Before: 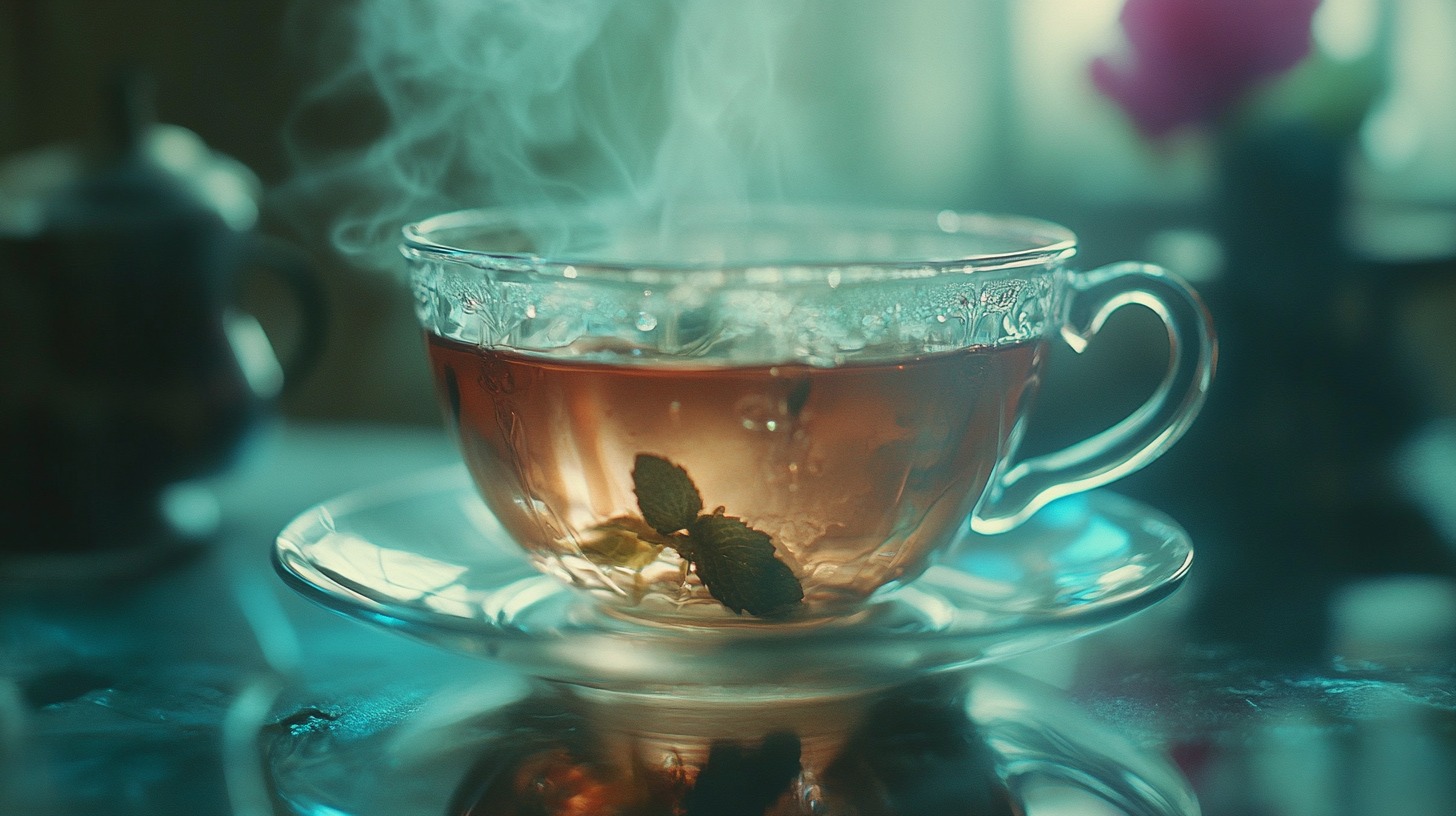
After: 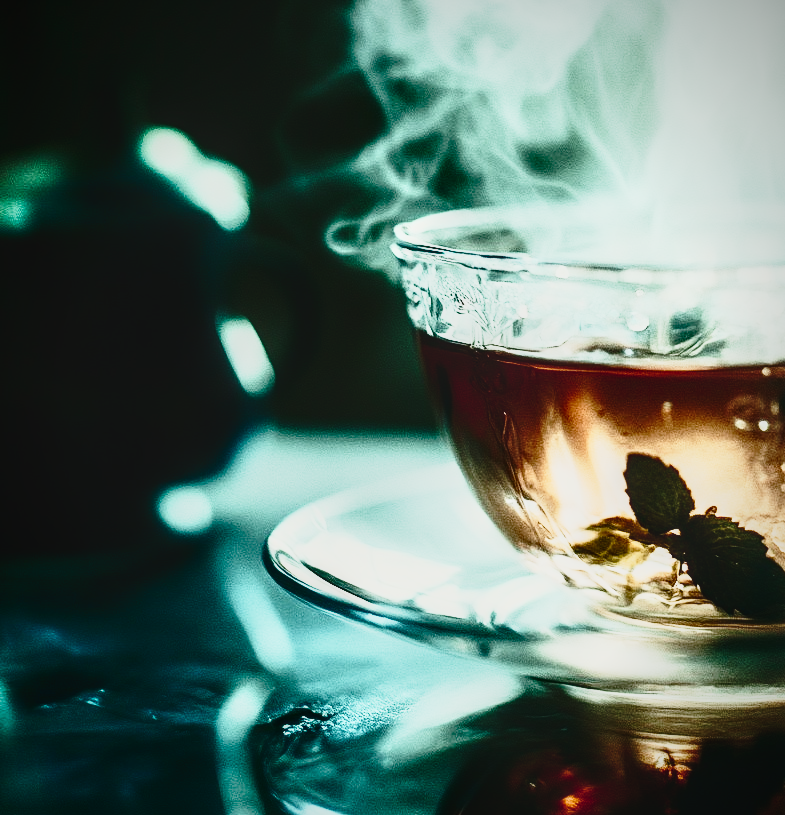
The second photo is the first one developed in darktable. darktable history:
tone curve: curves: ch0 [(0, 0.021) (0.049, 0.044) (0.157, 0.131) (0.359, 0.419) (0.469, 0.544) (0.634, 0.722) (0.839, 0.909) (0.998, 0.978)]; ch1 [(0, 0) (0.437, 0.408) (0.472, 0.47) (0.502, 0.503) (0.527, 0.53) (0.564, 0.573) (0.614, 0.654) (0.669, 0.748) (0.859, 0.899) (1, 1)]; ch2 [(0, 0) (0.33, 0.301) (0.421, 0.443) (0.487, 0.504) (0.502, 0.509) (0.535, 0.537) (0.565, 0.595) (0.608, 0.667) (1, 1)], preserve colors none
crop: left 0.611%, right 45.415%, bottom 0.09%
contrast brightness saturation: contrast 0.936, brightness 0.198
filmic rgb: black relative exposure -7.08 EV, white relative exposure 5.36 EV, hardness 3.02, preserve chrominance no, color science v4 (2020), contrast in shadows soft
vignetting: fall-off radius 60.38%, brightness -0.571, saturation -0.001
local contrast: on, module defaults
shadows and highlights: shadows 51.89, highlights -28.23, soften with gaussian
